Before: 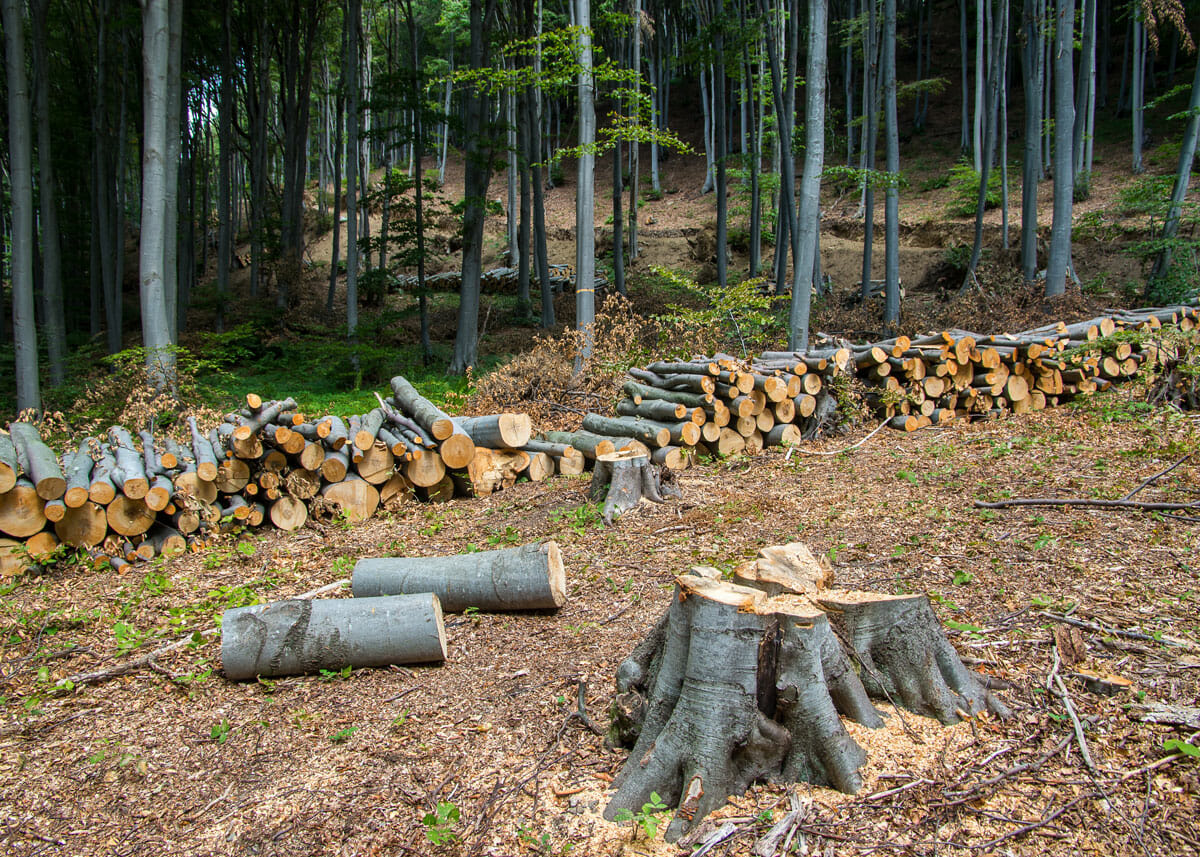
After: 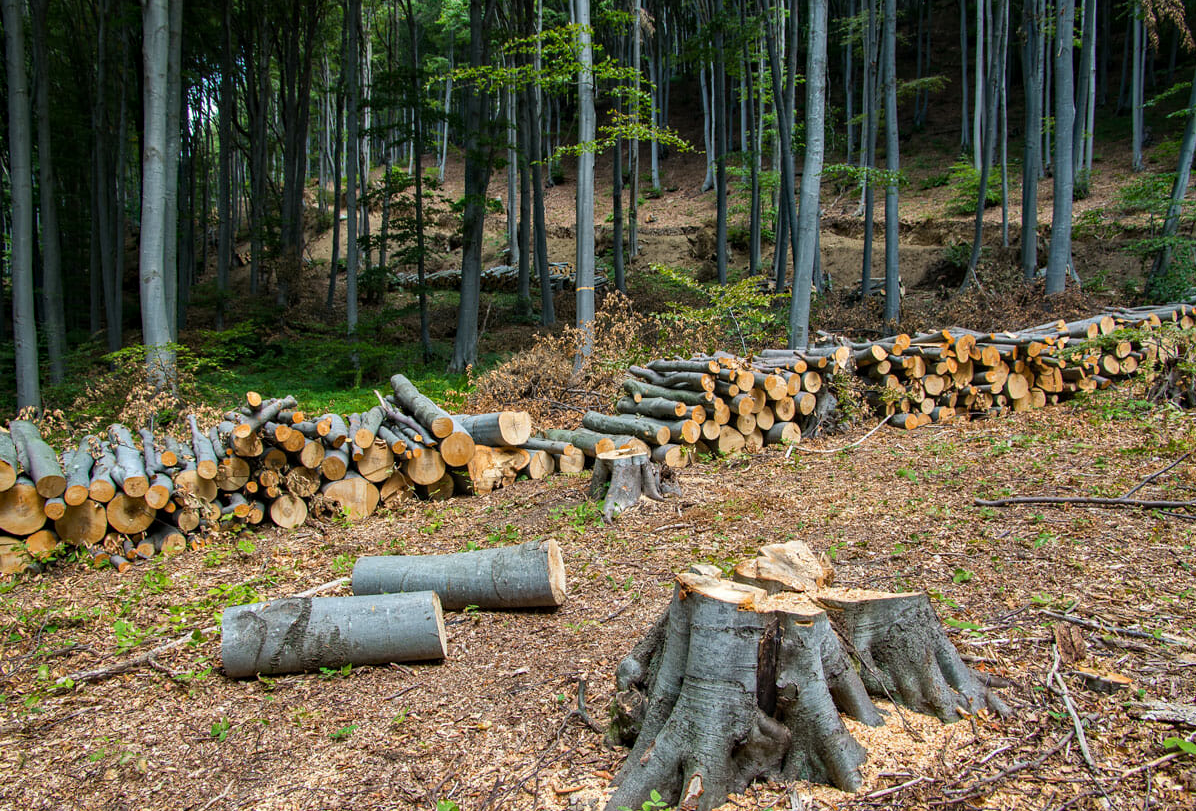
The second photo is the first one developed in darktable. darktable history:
crop: top 0.295%, right 0.261%, bottom 5.001%
haze removal: compatibility mode true, adaptive false
